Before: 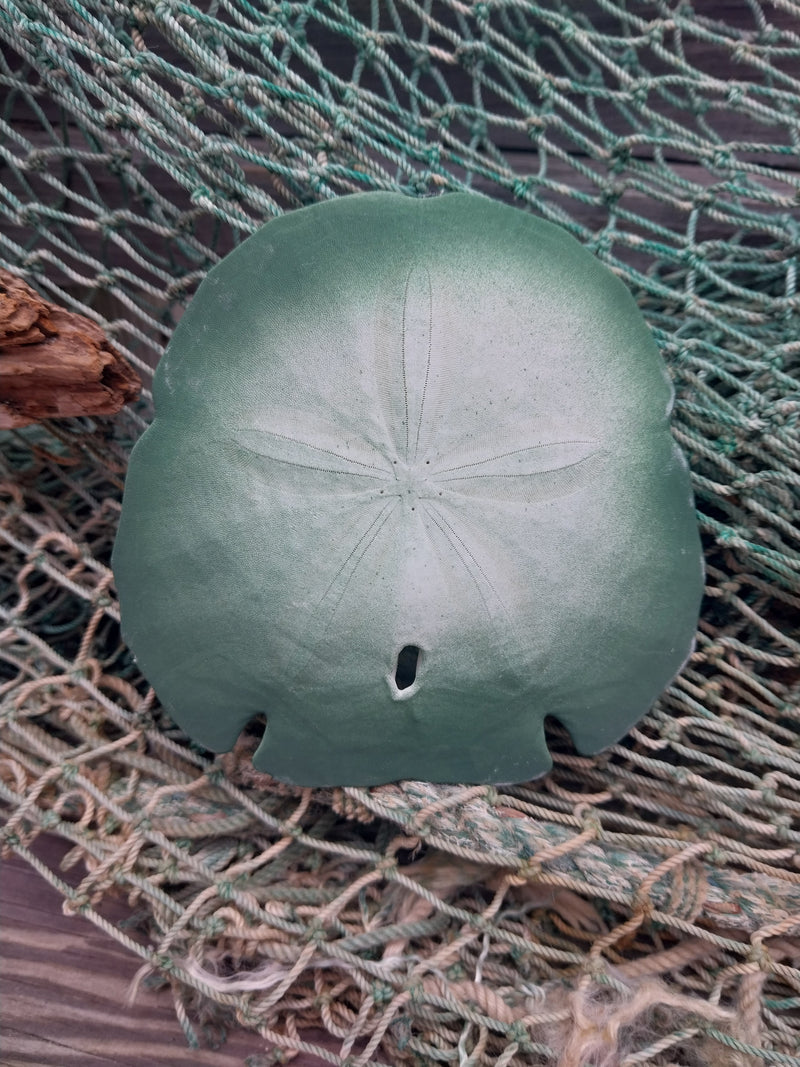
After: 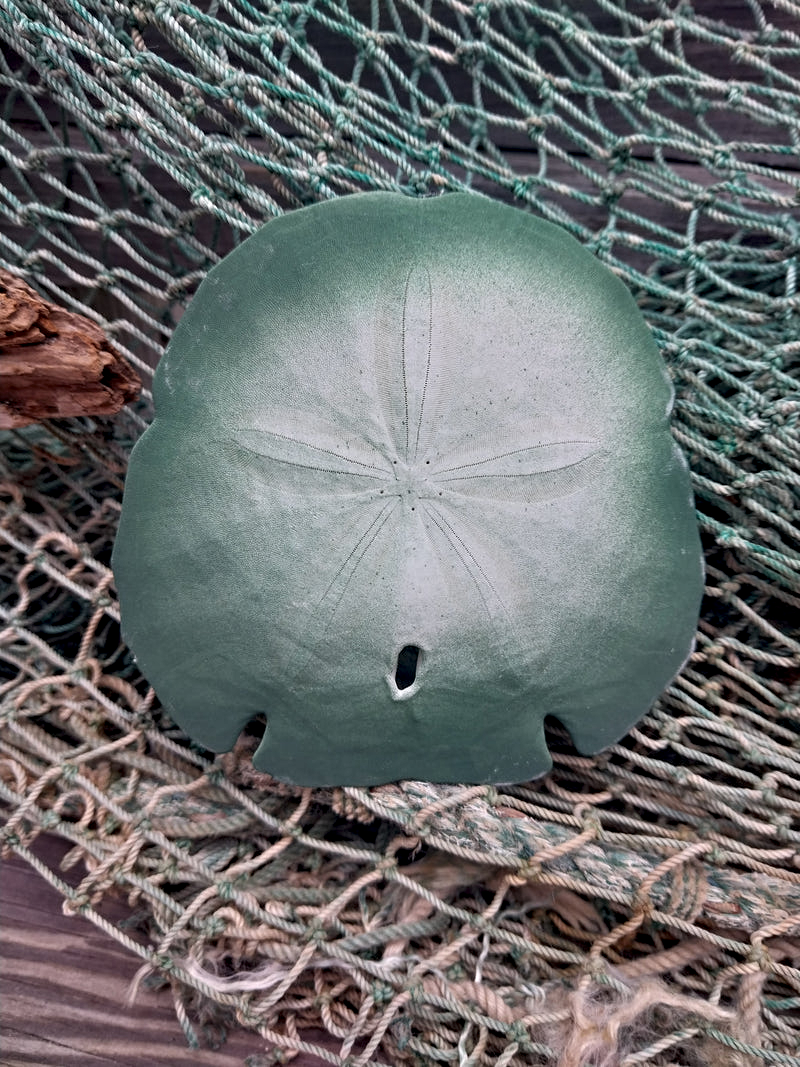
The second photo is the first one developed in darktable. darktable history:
contrast equalizer: octaves 7, y [[0.51, 0.537, 0.559, 0.574, 0.599, 0.618], [0.5 ×6], [0.5 ×6], [0 ×6], [0 ×6]]
